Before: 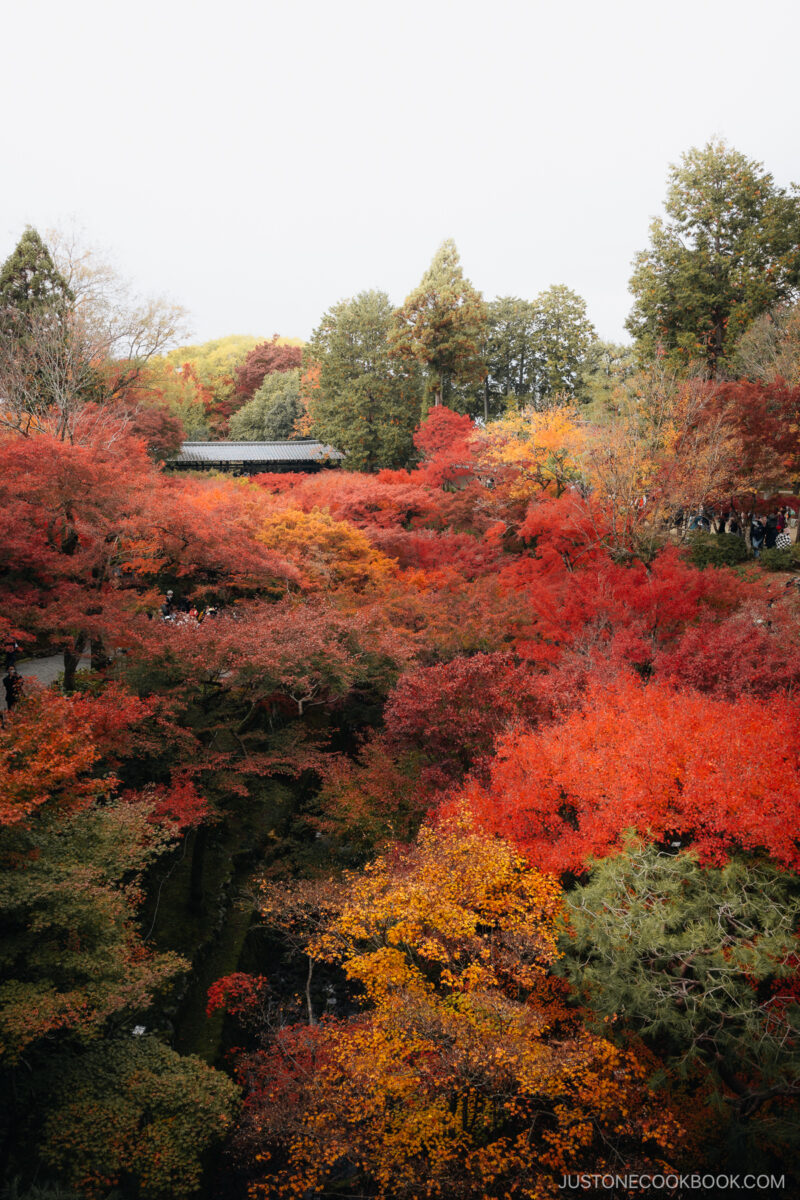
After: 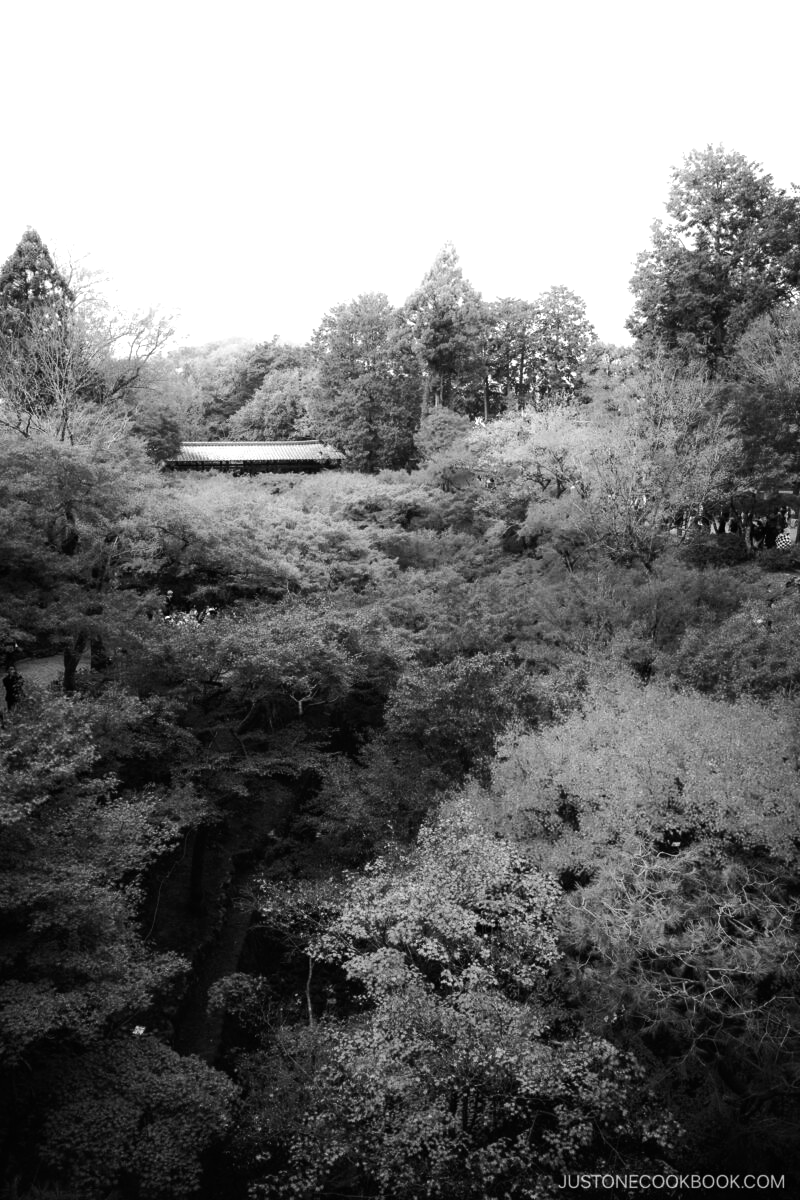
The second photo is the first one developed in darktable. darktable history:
color zones: curves: ch0 [(0, 0.613) (0.01, 0.613) (0.245, 0.448) (0.498, 0.529) (0.642, 0.665) (0.879, 0.777) (0.99, 0.613)]; ch1 [(0, 0) (0.143, 0) (0.286, 0) (0.429, 0) (0.571, 0) (0.714, 0) (0.857, 0)]
color balance rgb: perceptual saturation grading › global saturation 2.305%, perceptual brilliance grading › highlights 17.982%, perceptual brilliance grading › mid-tones 31.741%, perceptual brilliance grading › shadows -31.792%
